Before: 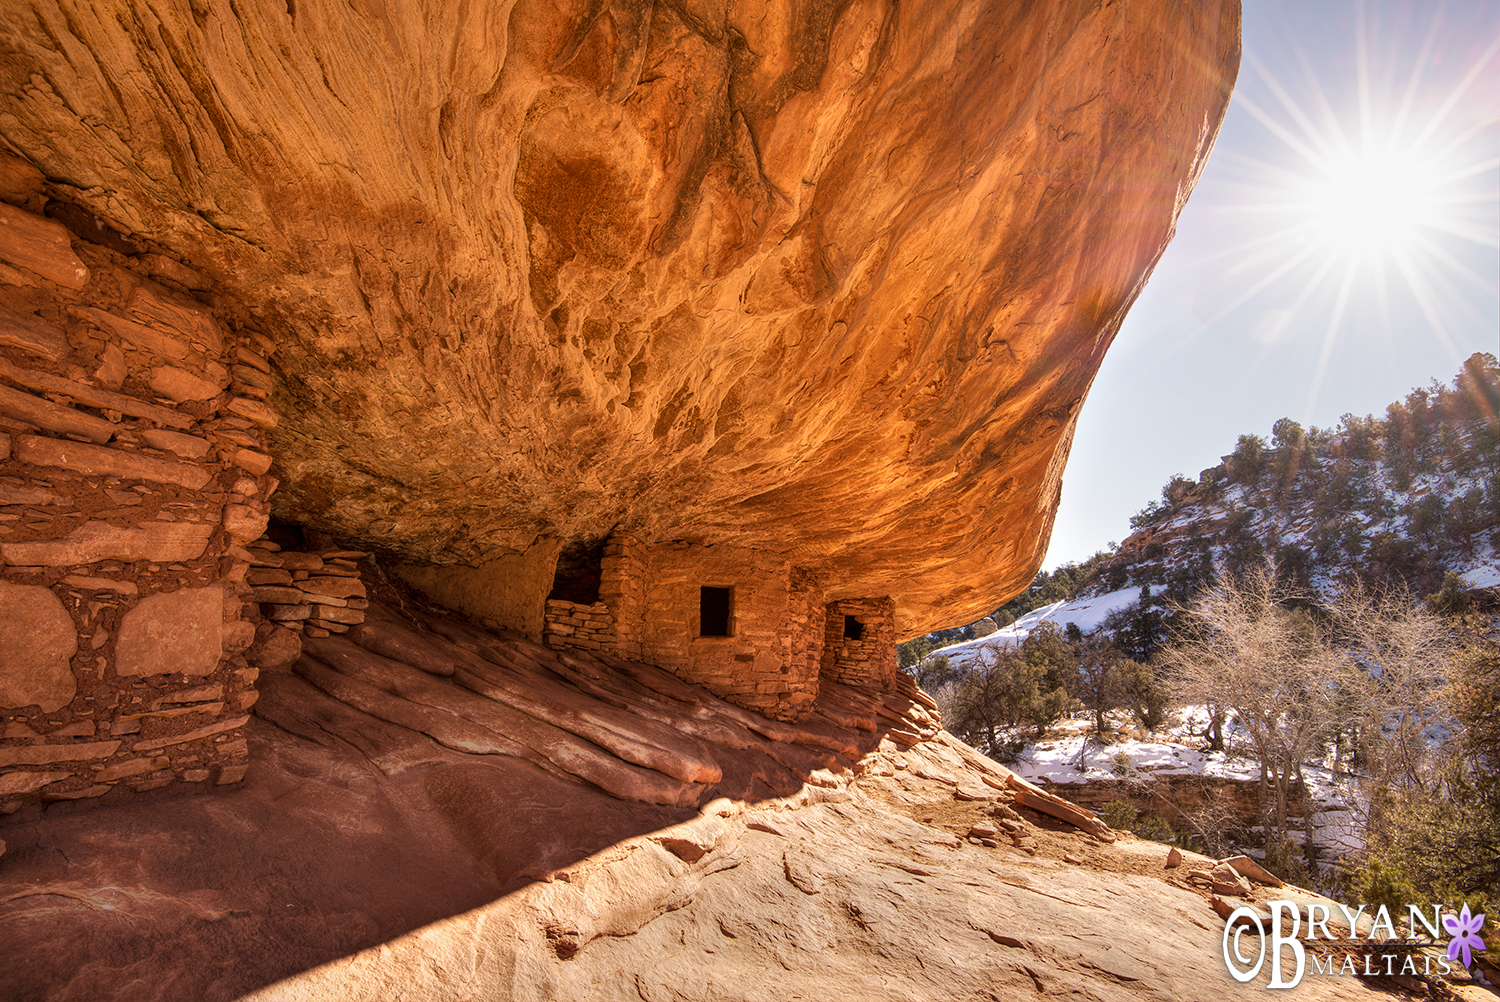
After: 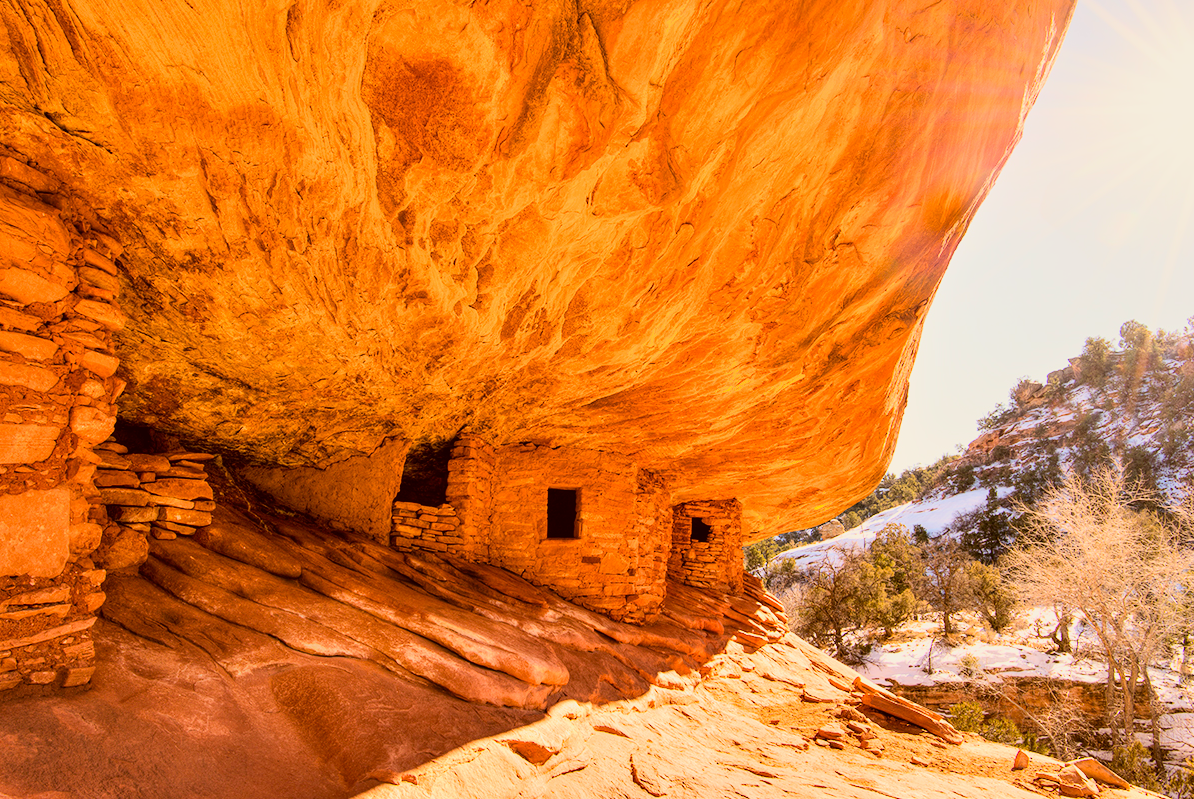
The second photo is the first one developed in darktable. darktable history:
filmic rgb: black relative exposure -9.17 EV, white relative exposure 6.78 EV, hardness 3.09, contrast 1.057
color correction: highlights a* -0.451, highlights b* 0.176, shadows a* 4.8, shadows b* 20.62
exposure: exposure 0.925 EV, compensate exposure bias true, compensate highlight preservation false
crop and rotate: left 10.246%, top 9.828%, right 10.09%, bottom 10.388%
contrast brightness saturation: contrast 0.195, brightness 0.155, saturation 0.216
color balance rgb: highlights gain › chroma 3.072%, highlights gain › hue 77.91°, perceptual saturation grading › global saturation 19.958%, contrast -9.624%
